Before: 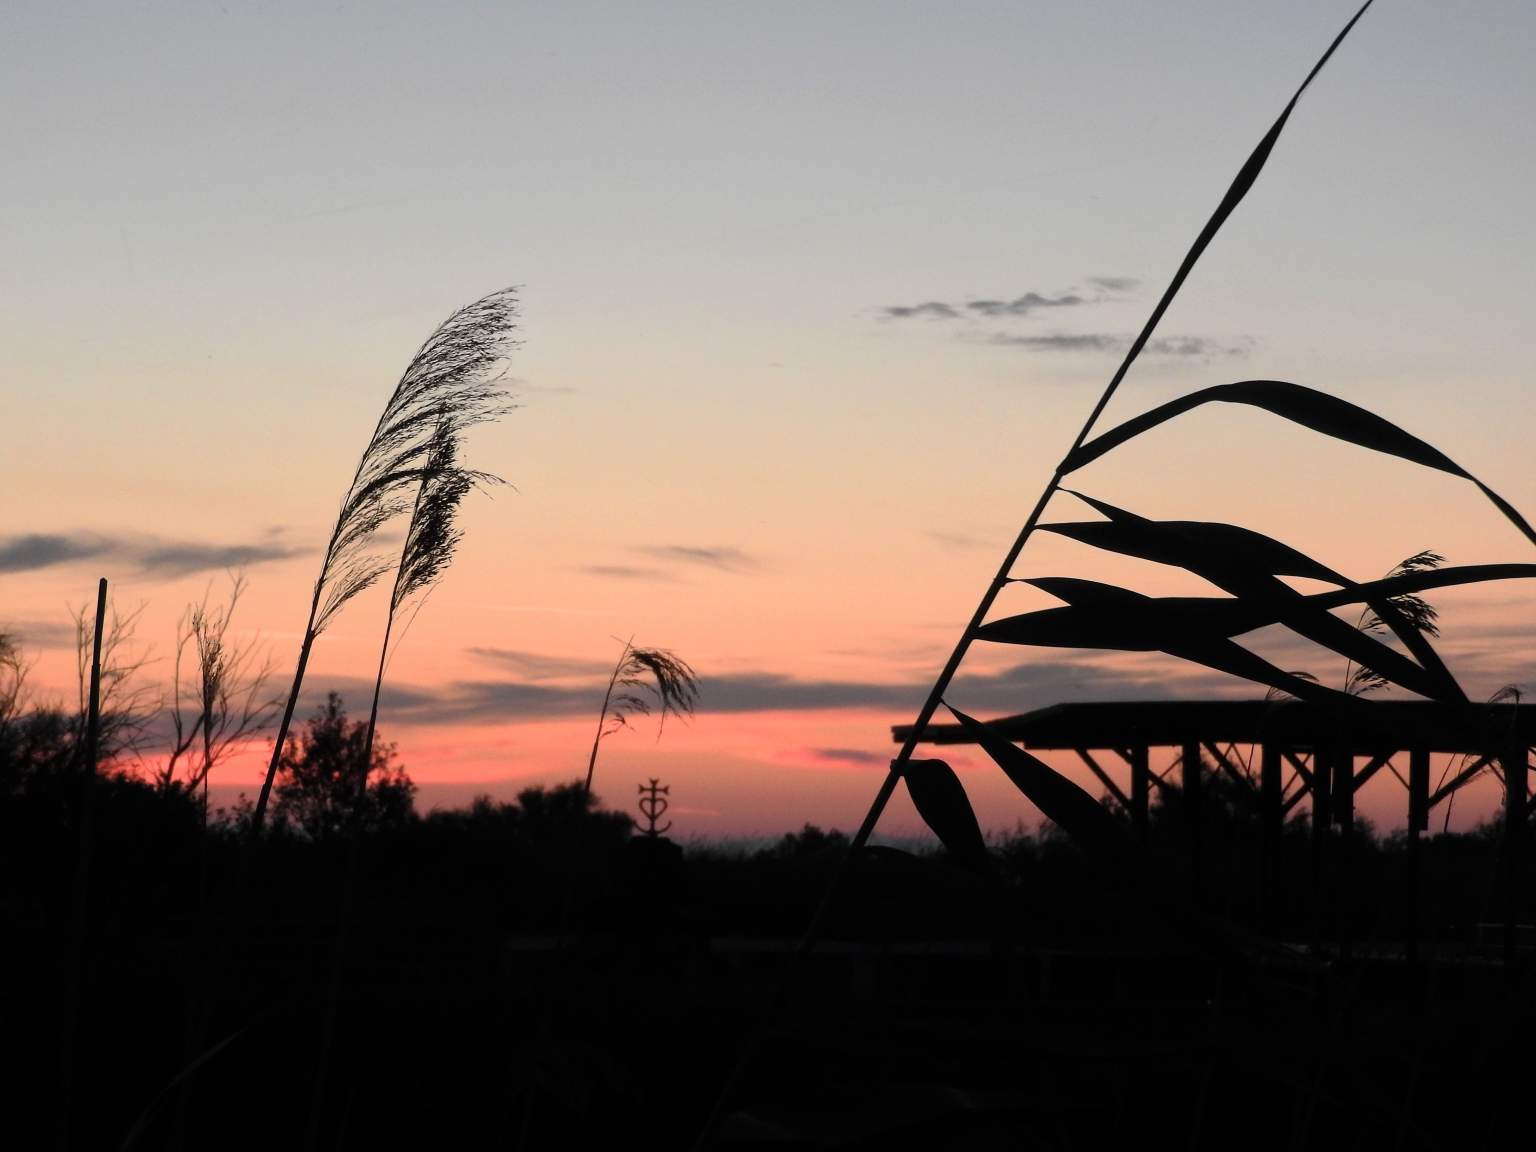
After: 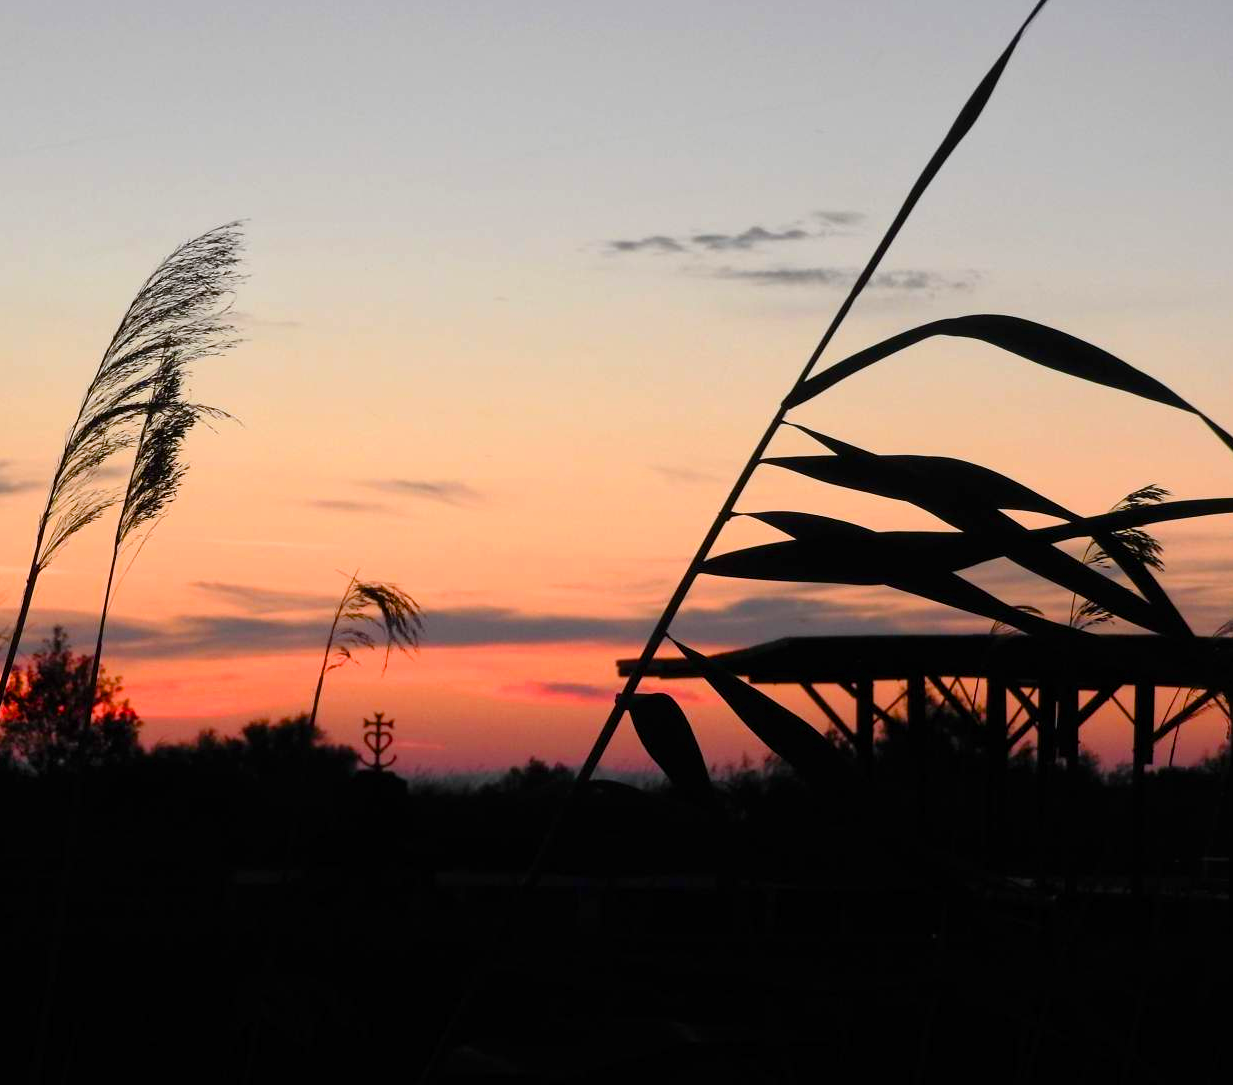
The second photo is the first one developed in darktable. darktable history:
crop and rotate: left 17.959%, top 5.771%, right 1.742%
color balance rgb: perceptual saturation grading › global saturation 45%, perceptual saturation grading › highlights -25%, perceptual saturation grading › shadows 50%, perceptual brilliance grading › global brilliance 3%, global vibrance 3%
